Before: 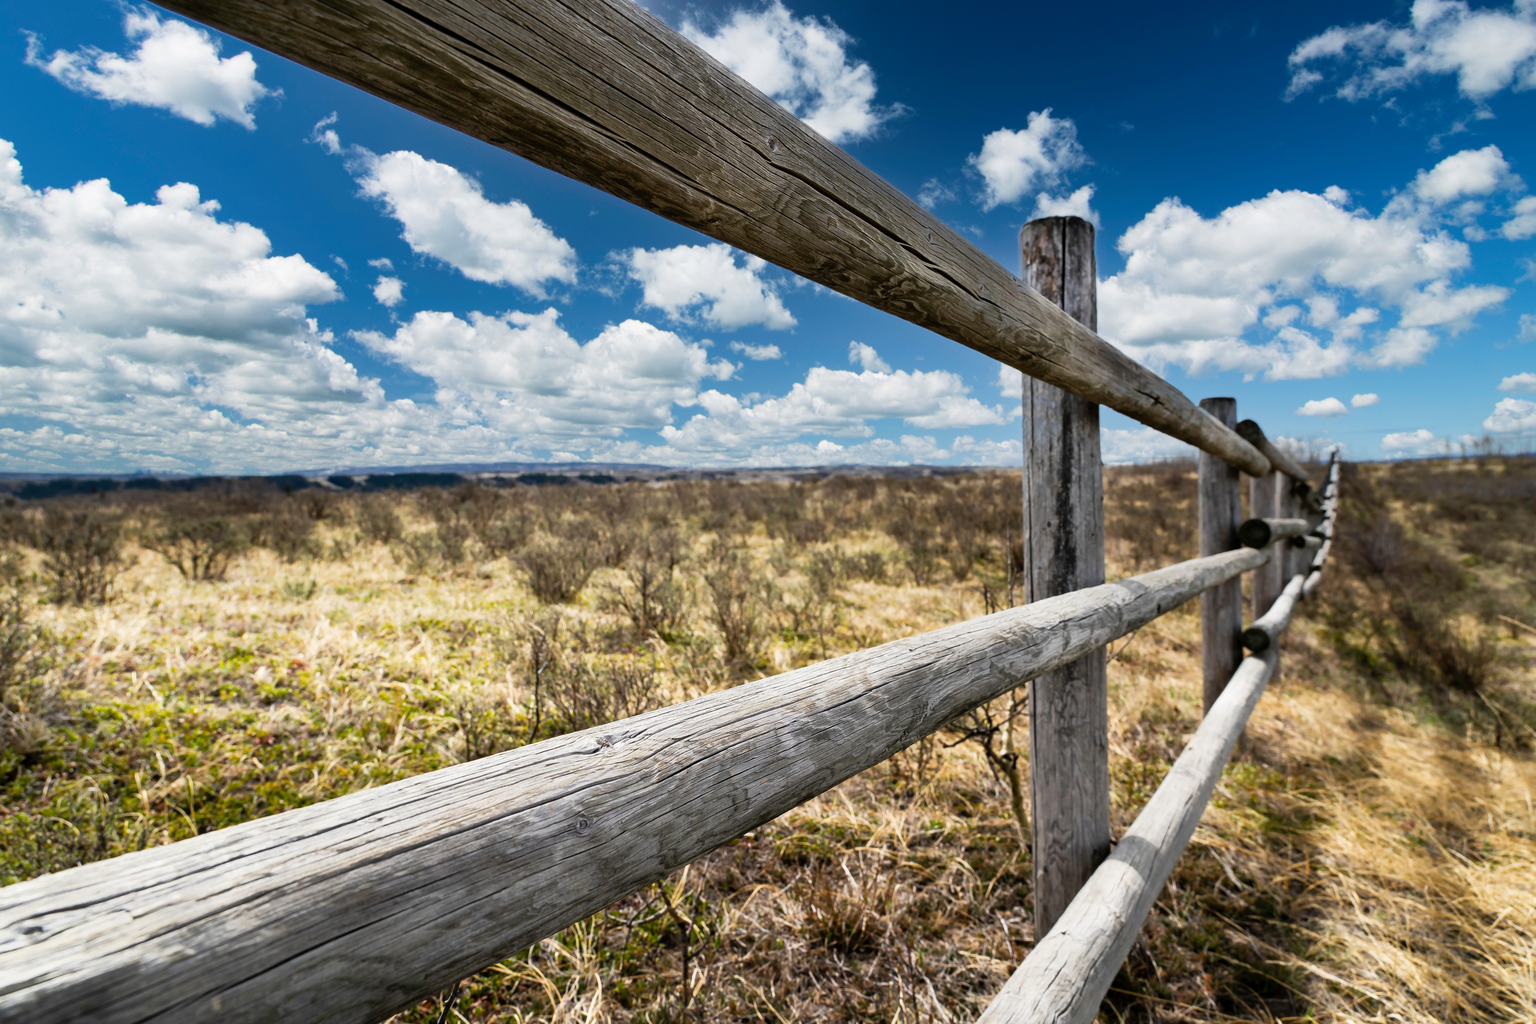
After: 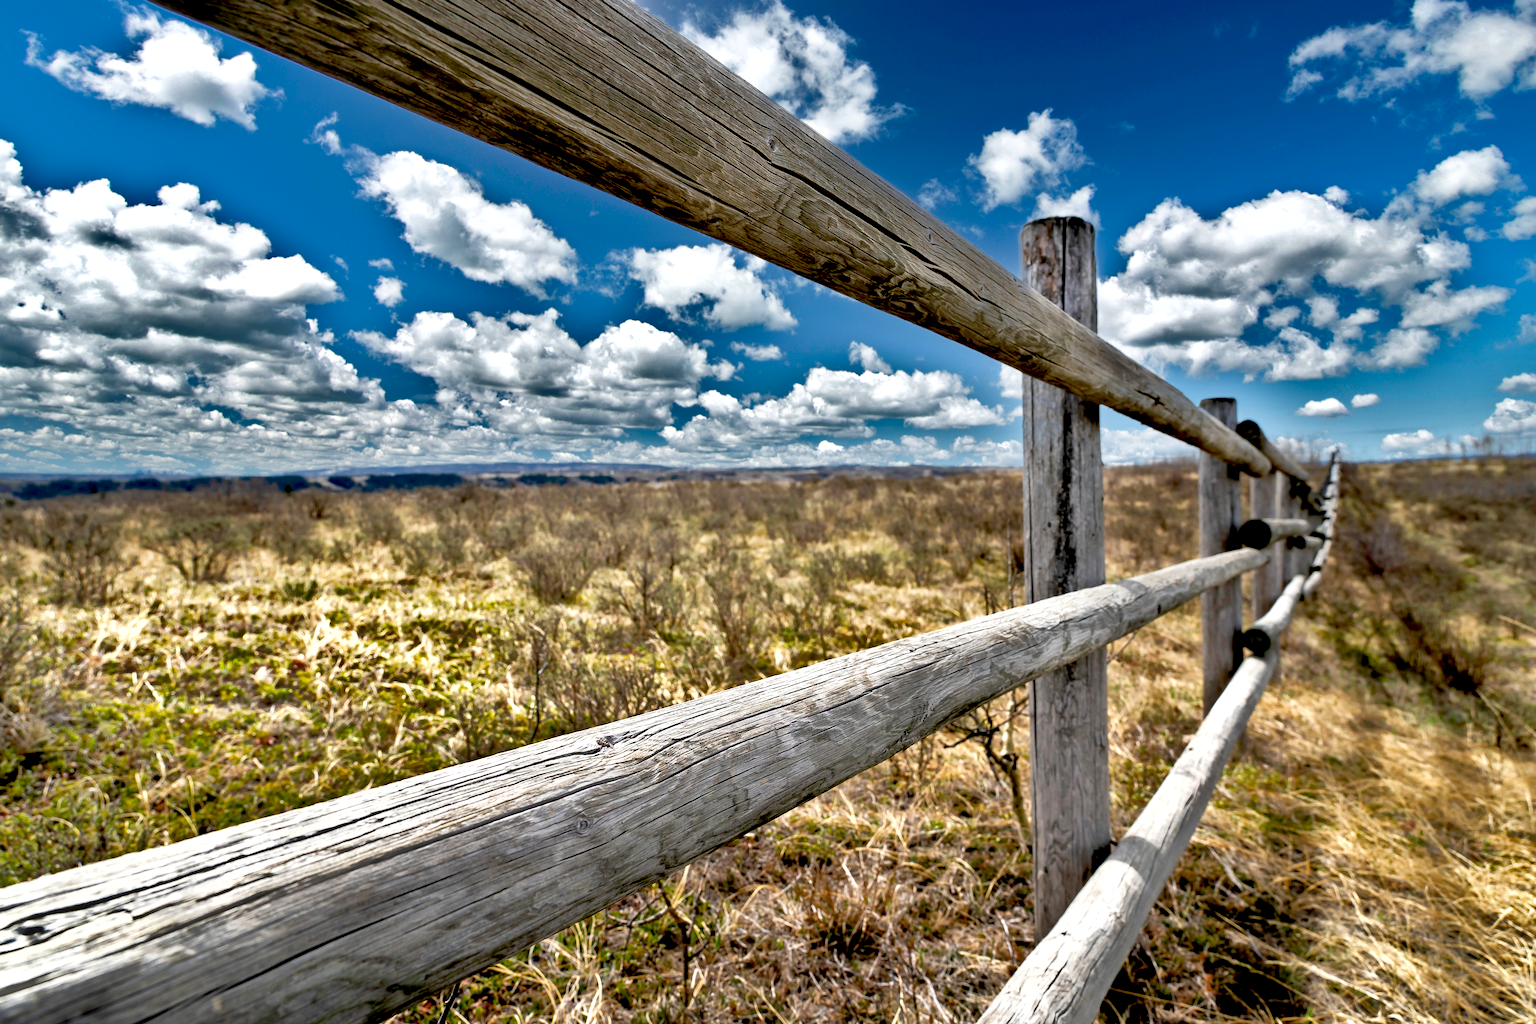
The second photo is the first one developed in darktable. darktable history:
shadows and highlights: shadows 24.5, highlights -78.15, soften with gaussian
tone equalizer: -8 EV 0.25 EV, -7 EV 0.417 EV, -6 EV 0.417 EV, -5 EV 0.25 EV, -3 EV -0.25 EV, -2 EV -0.417 EV, -1 EV -0.417 EV, +0 EV -0.25 EV, edges refinement/feathering 500, mask exposure compensation -1.57 EV, preserve details guided filter
exposure: black level correction 0.012, exposure 0.7 EV, compensate exposure bias true, compensate highlight preservation false
